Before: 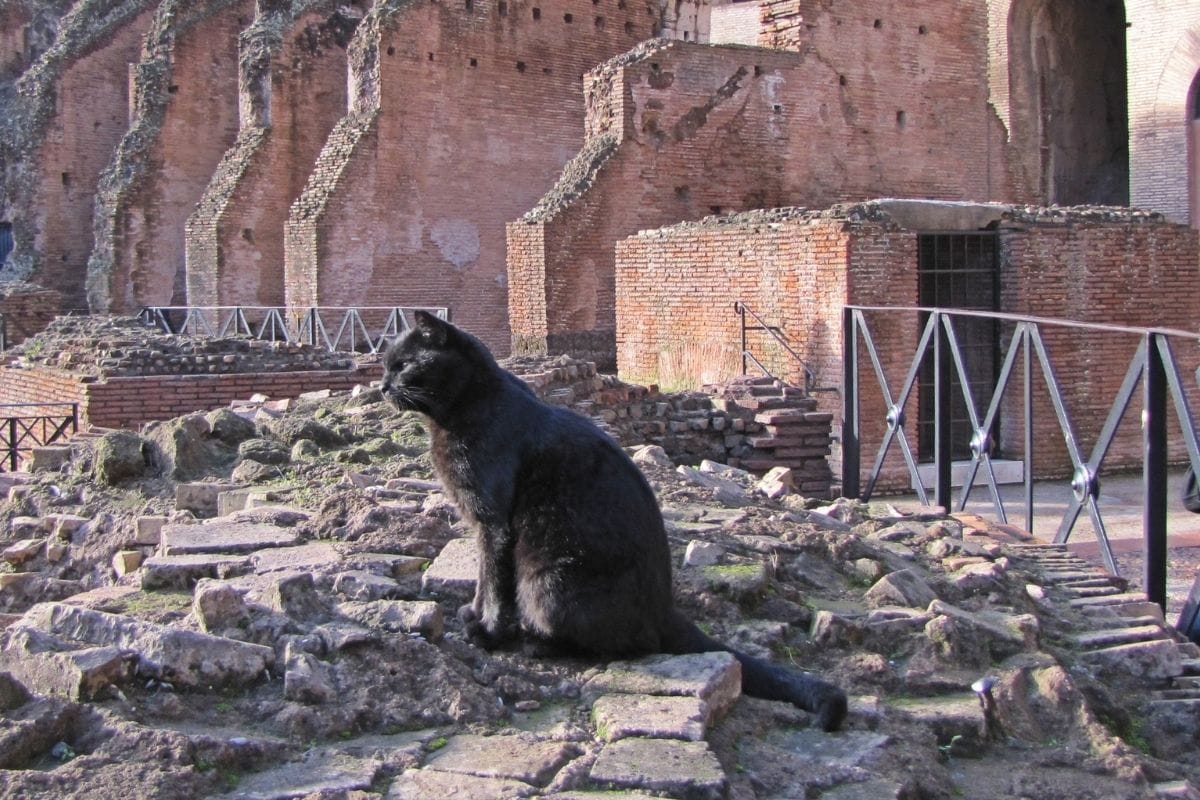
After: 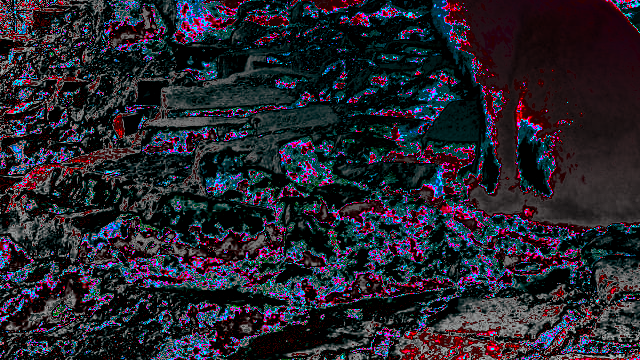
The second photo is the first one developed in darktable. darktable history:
white balance: red 4.26, blue 1.802
exposure: black level correction 0, exposure 1.2 EV, compensate highlight preservation false
shadows and highlights: radius 331.84, shadows 53.55, highlights -100, compress 94.63%, highlights color adjustment 73.23%, soften with gaussian
crop and rotate: top 54.778%, right 46.61%, bottom 0.159%
